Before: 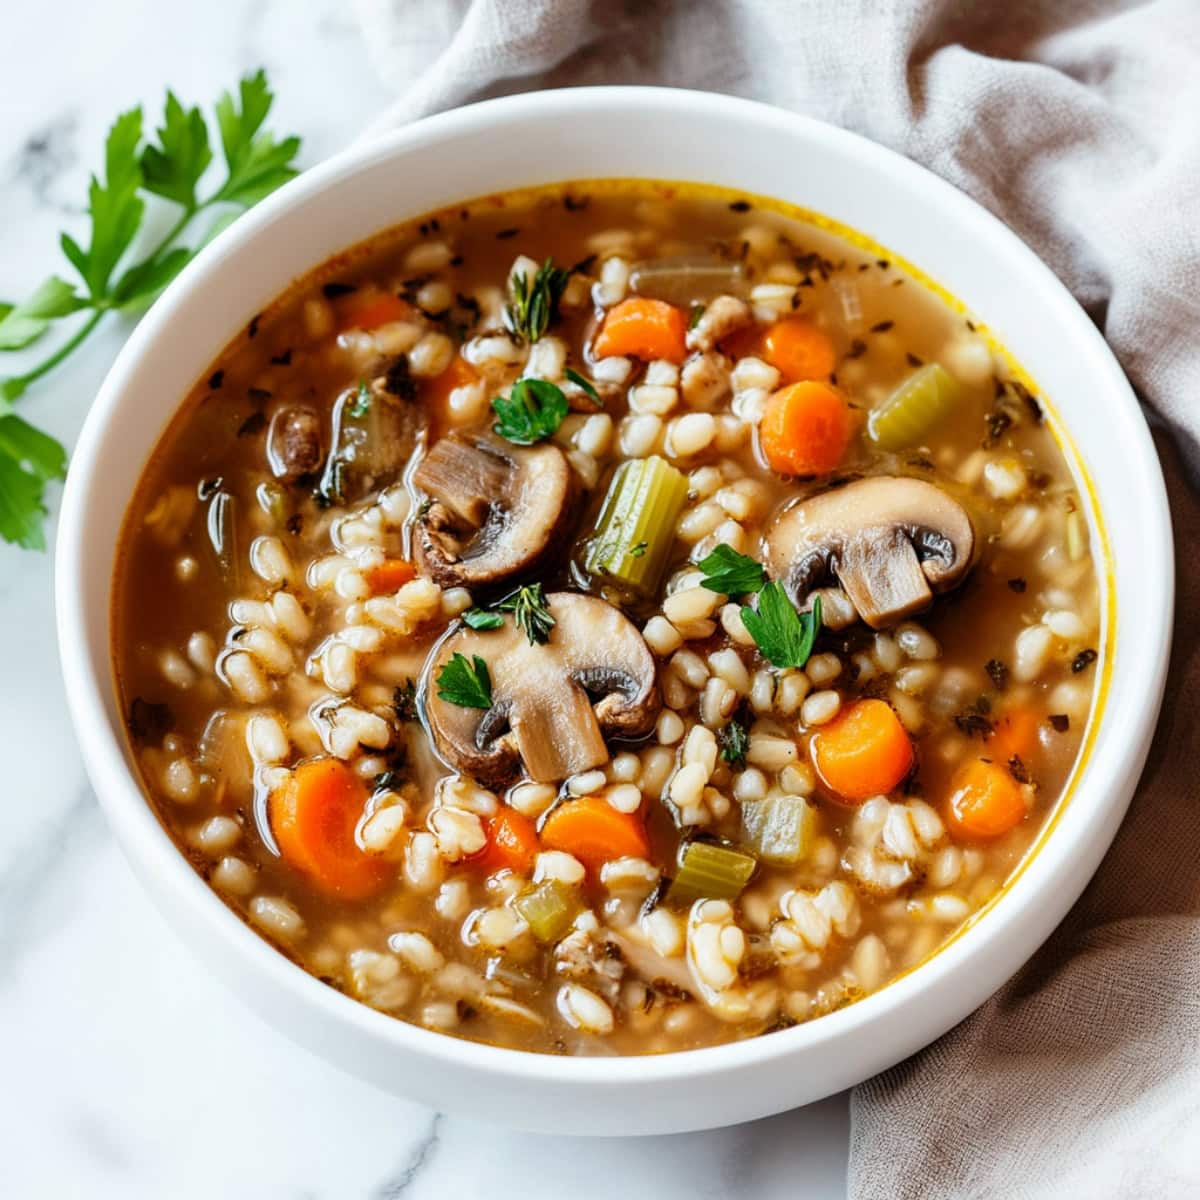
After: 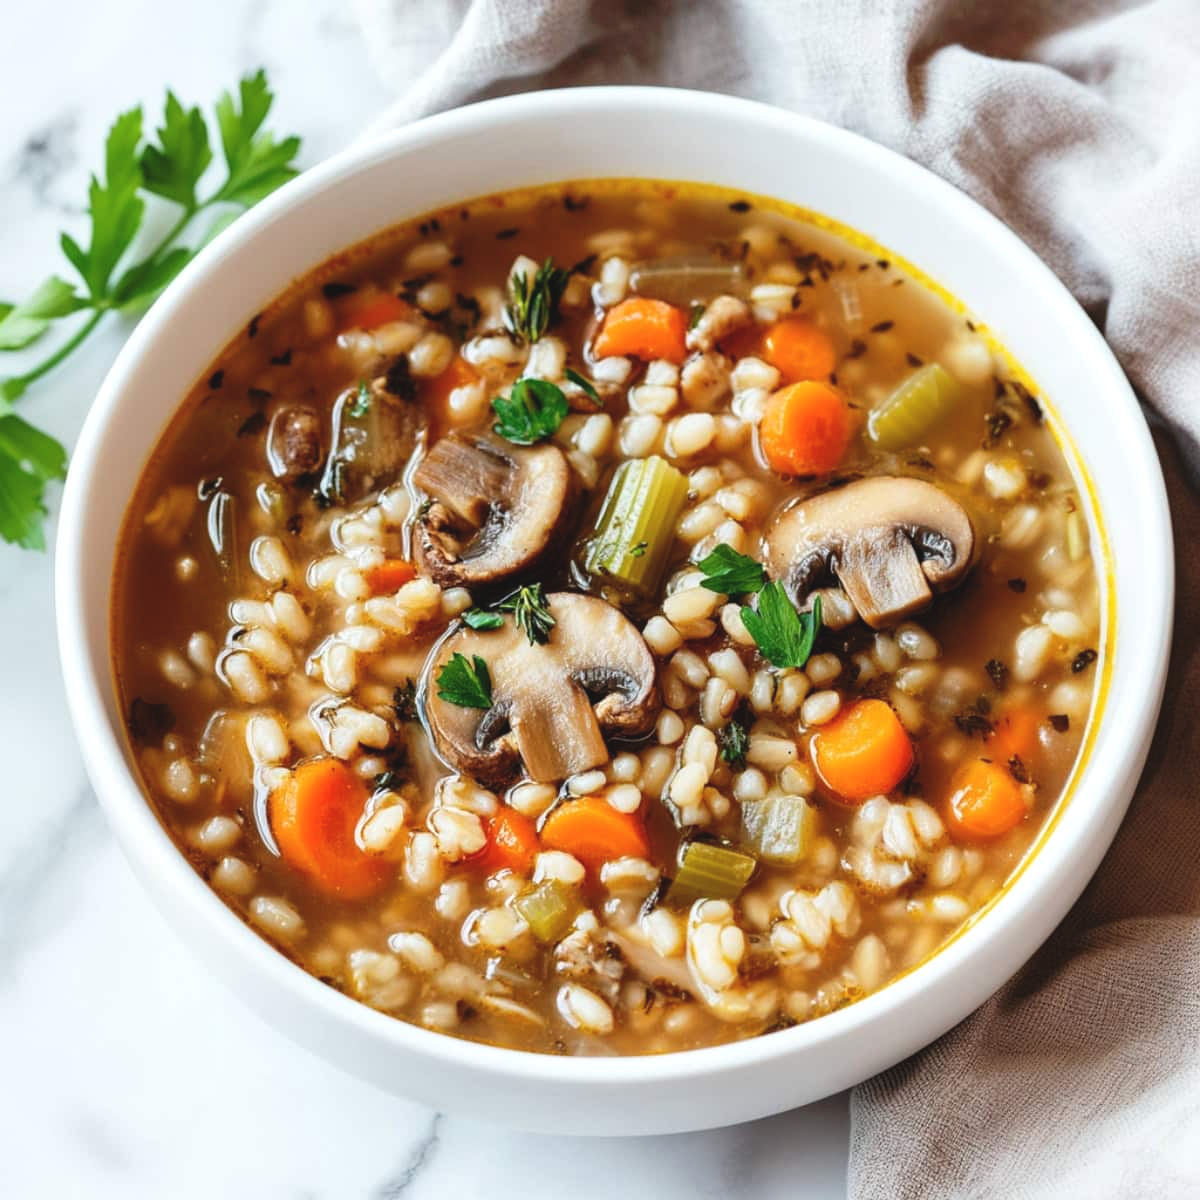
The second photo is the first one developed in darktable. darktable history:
exposure: black level correction -0.007, exposure 0.07 EV, compensate highlight preservation false
